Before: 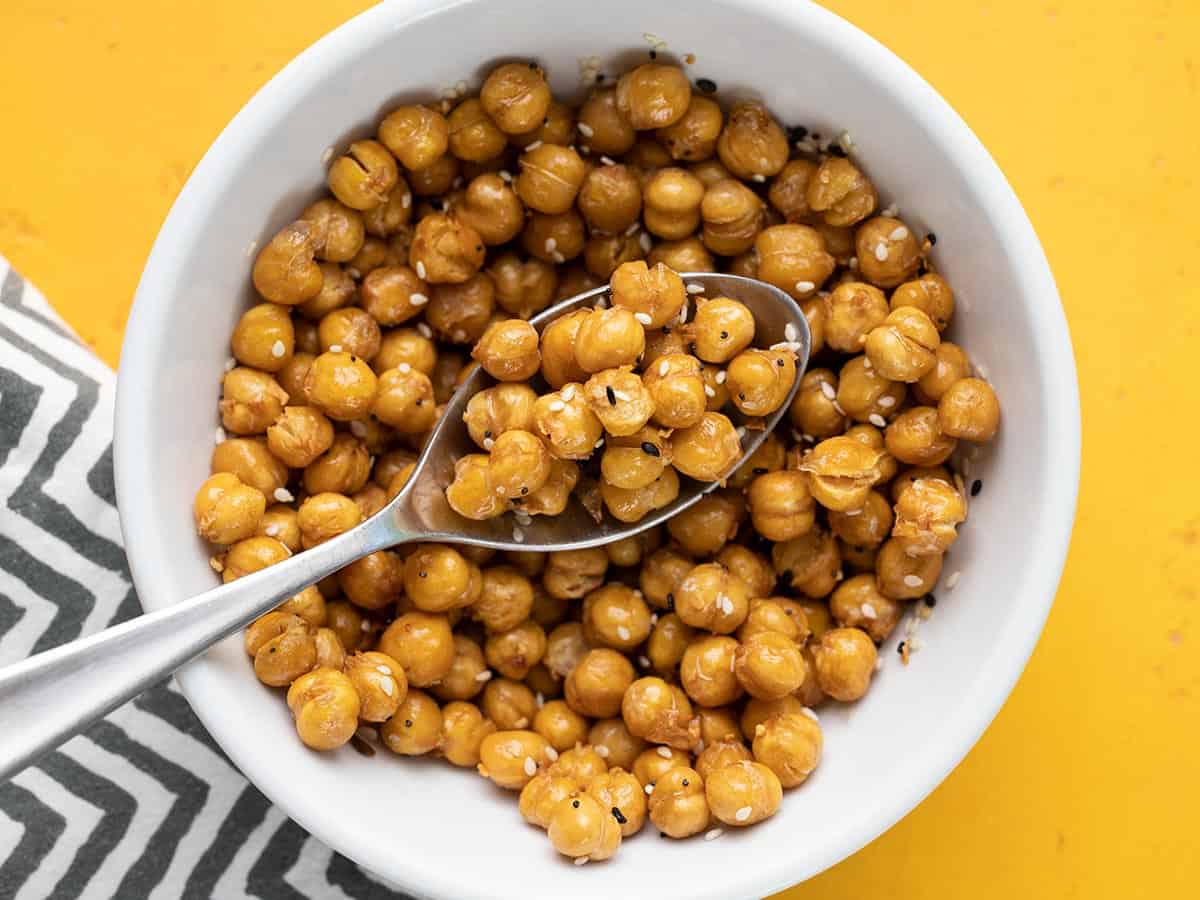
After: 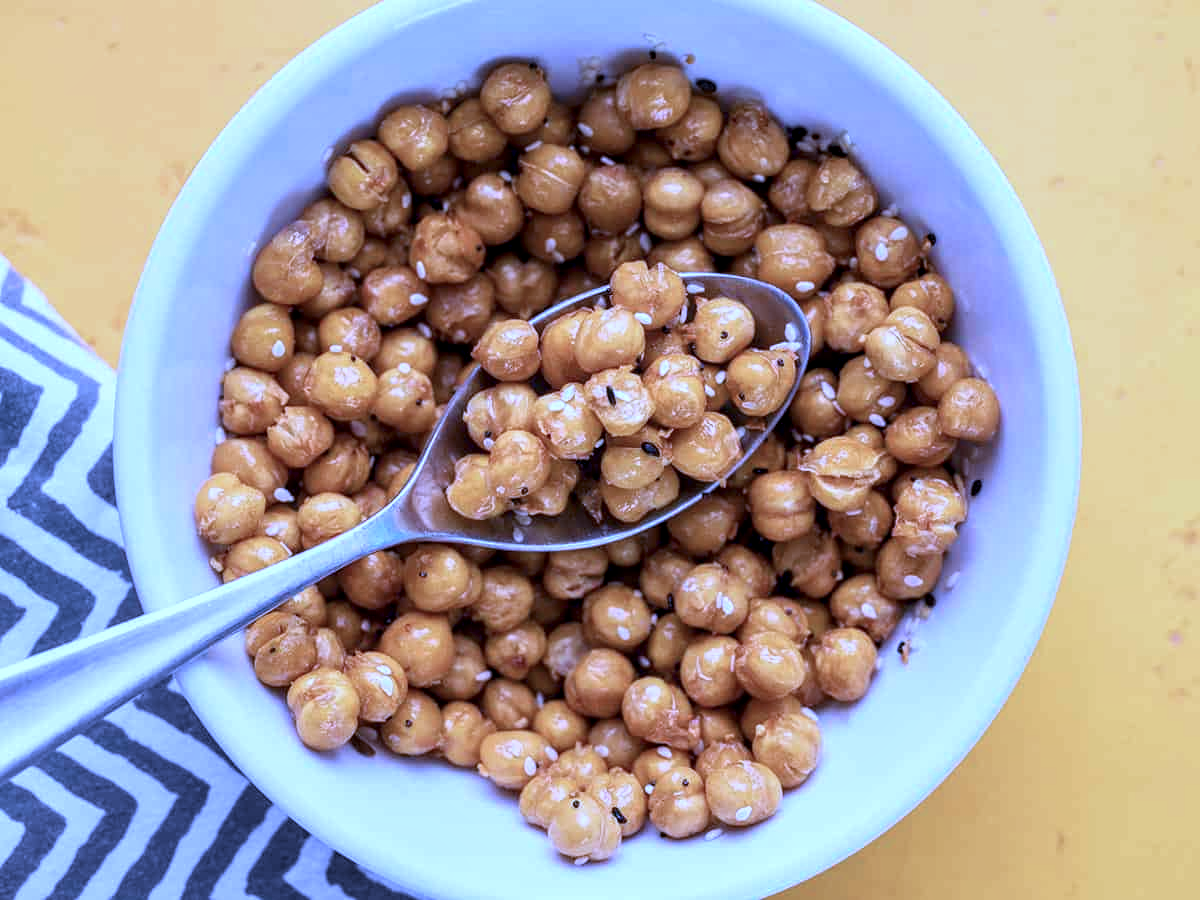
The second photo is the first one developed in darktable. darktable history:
color calibration: output R [1.063, -0.012, -0.003, 0], output B [-0.079, 0.047, 1, 0], illuminant custom, x 0.46, y 0.43, temperature 2642.66 K
local contrast: detail 130%
